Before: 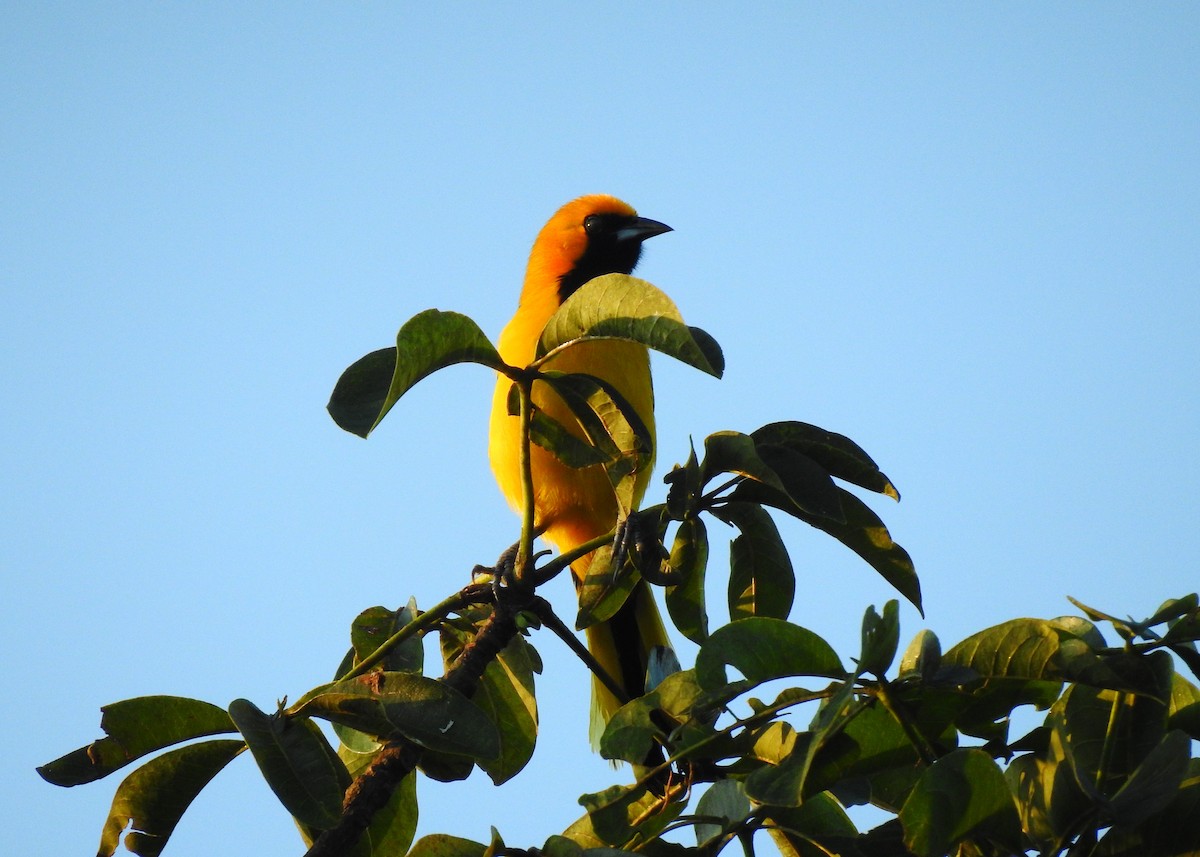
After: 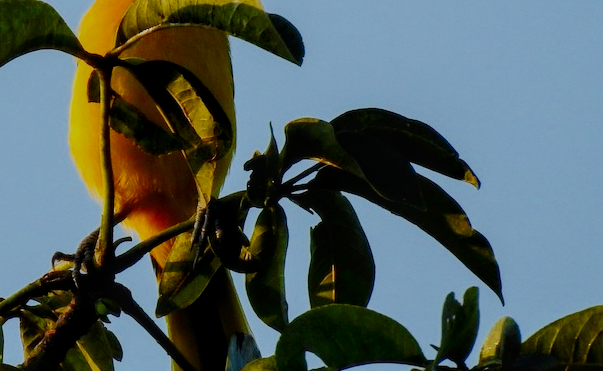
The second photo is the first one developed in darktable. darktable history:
filmic rgb: black relative exposure -7.65 EV, white relative exposure 4.56 EV, hardness 3.61
local contrast: on, module defaults
contrast brightness saturation: brightness -0.2, saturation 0.08
crop: left 35.03%, top 36.625%, right 14.663%, bottom 20.057%
